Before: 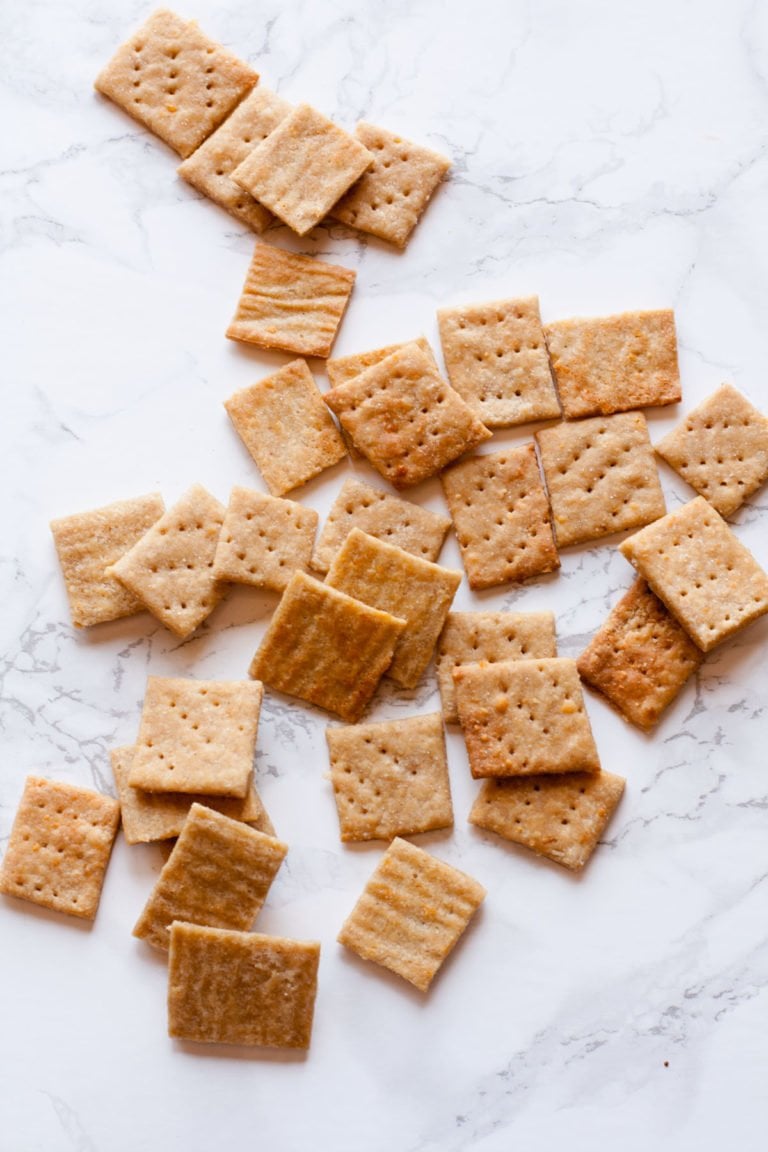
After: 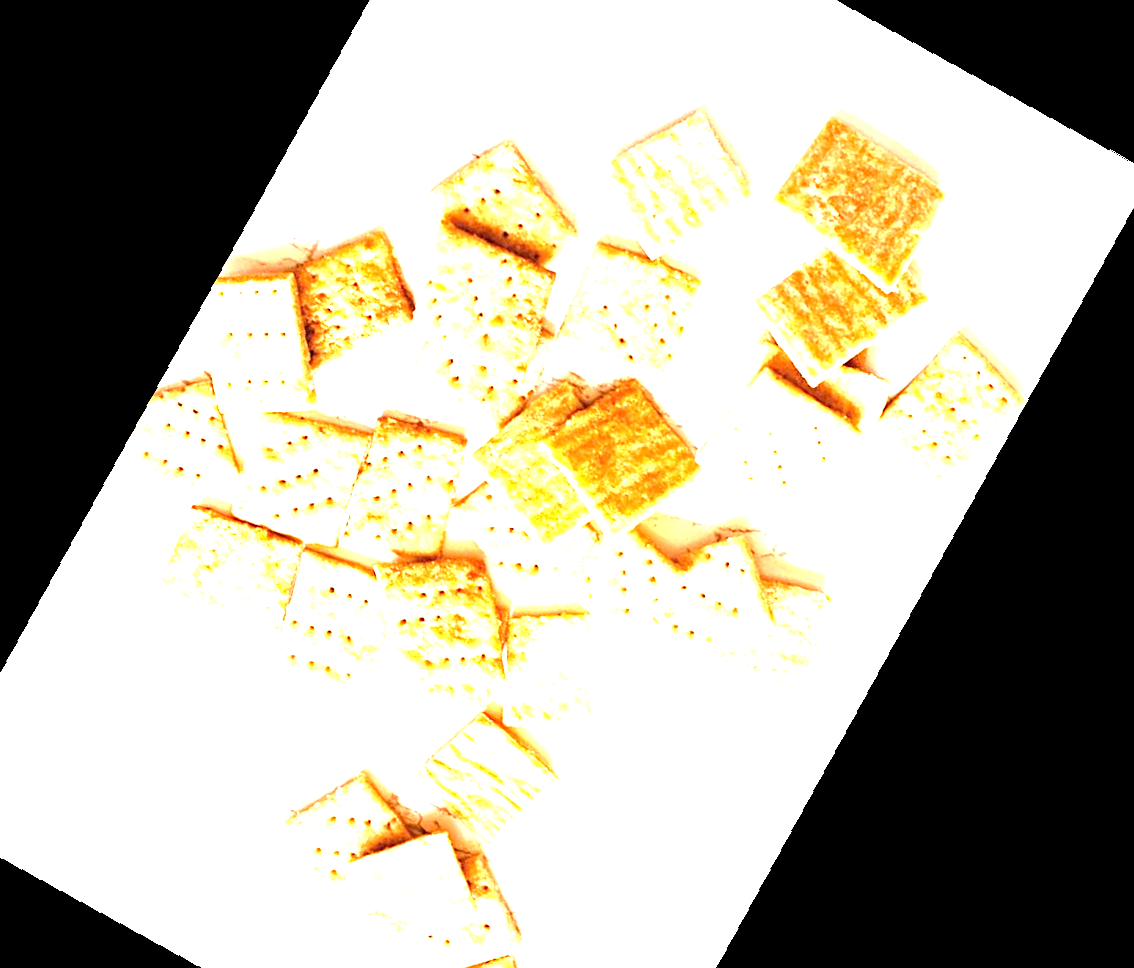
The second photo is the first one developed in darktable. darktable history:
rotate and perspective: rotation -2.56°, automatic cropping off
sharpen: on, module defaults
crop and rotate: angle 148.68°, left 9.111%, top 15.603%, right 4.588%, bottom 17.041%
exposure: exposure 3 EV, compensate highlight preservation false
